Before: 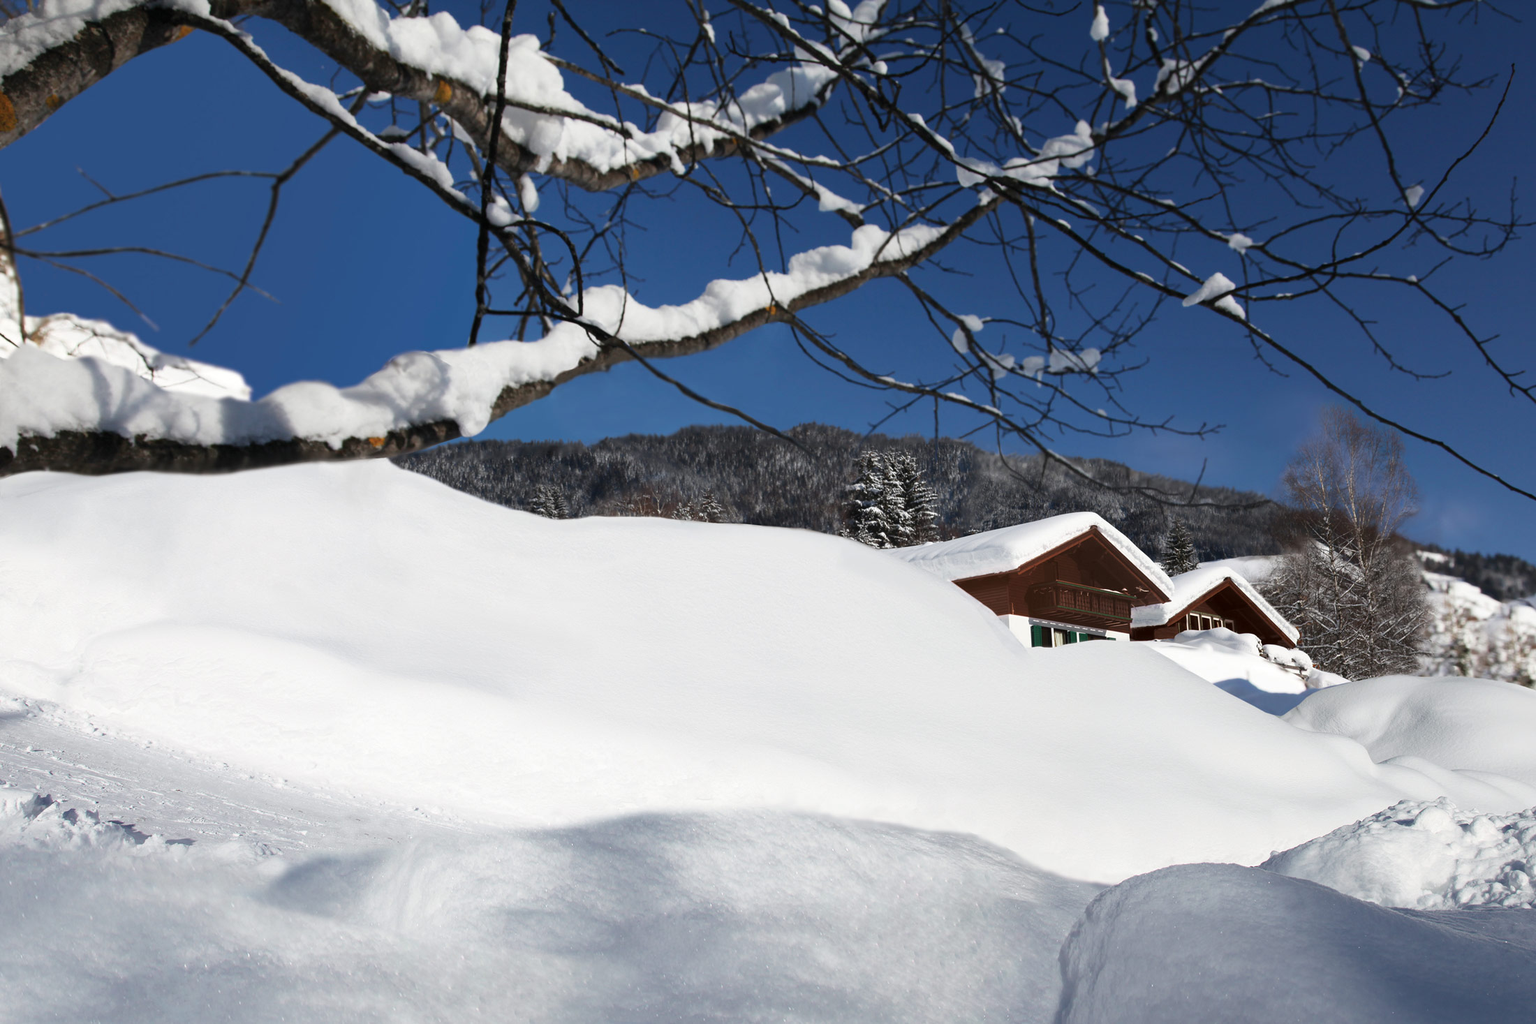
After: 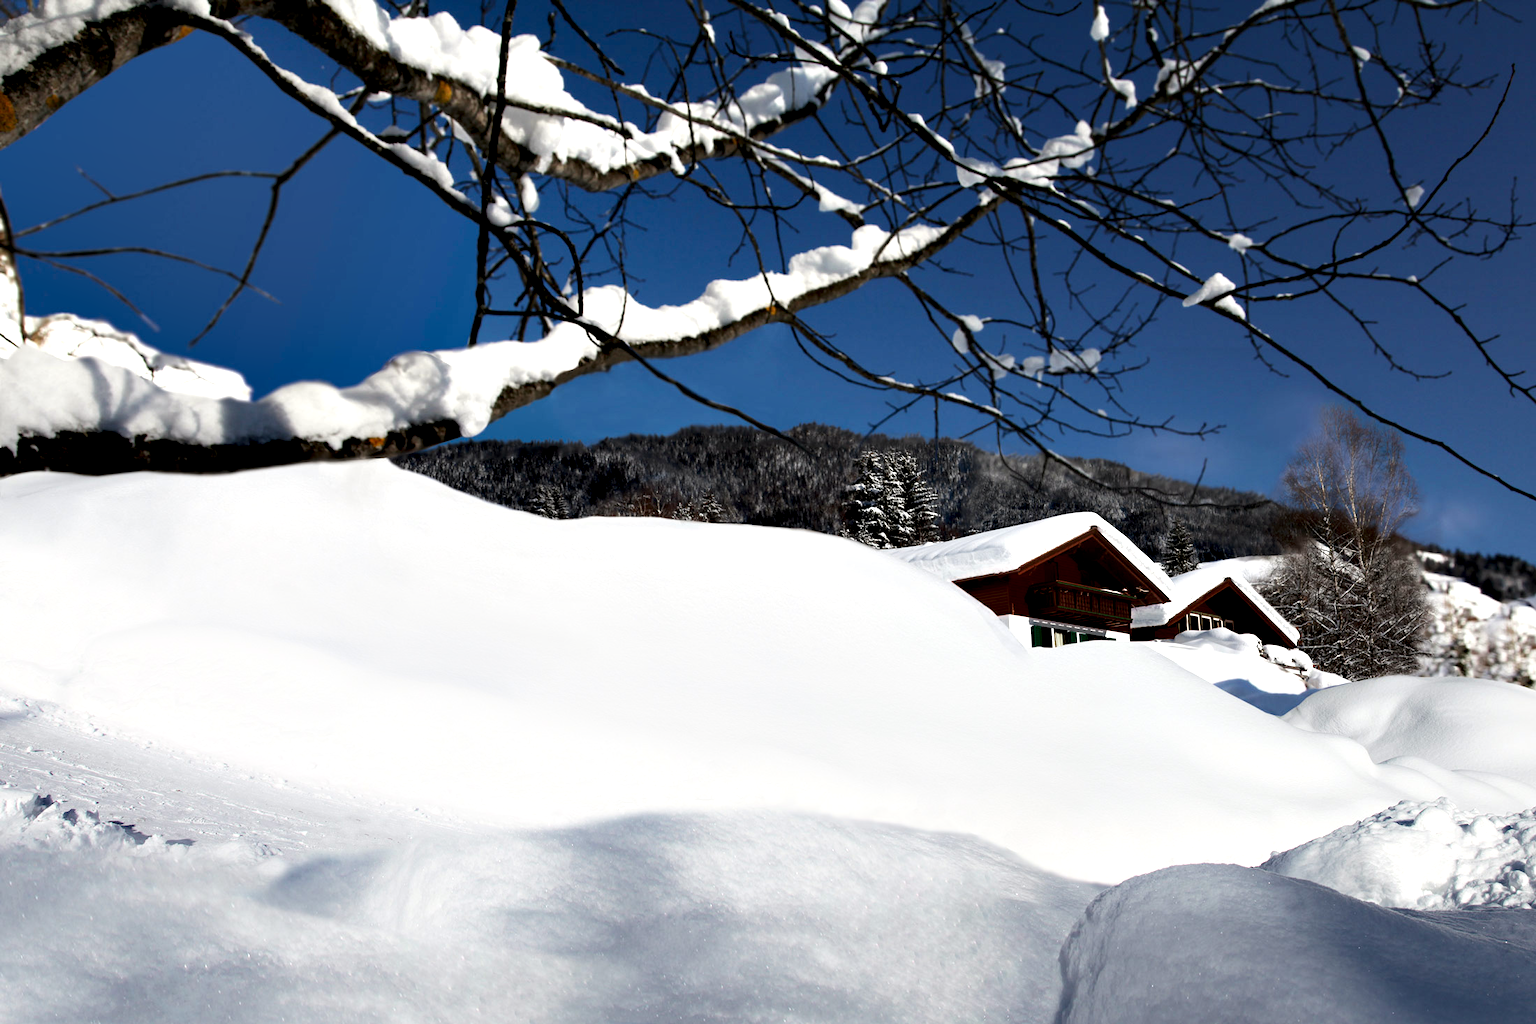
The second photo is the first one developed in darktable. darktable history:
shadows and highlights: shadows -23.08, highlights 46.15, soften with gaussian
contrast equalizer: octaves 7, y [[0.6 ×6], [0.55 ×6], [0 ×6], [0 ×6], [0 ×6]]
